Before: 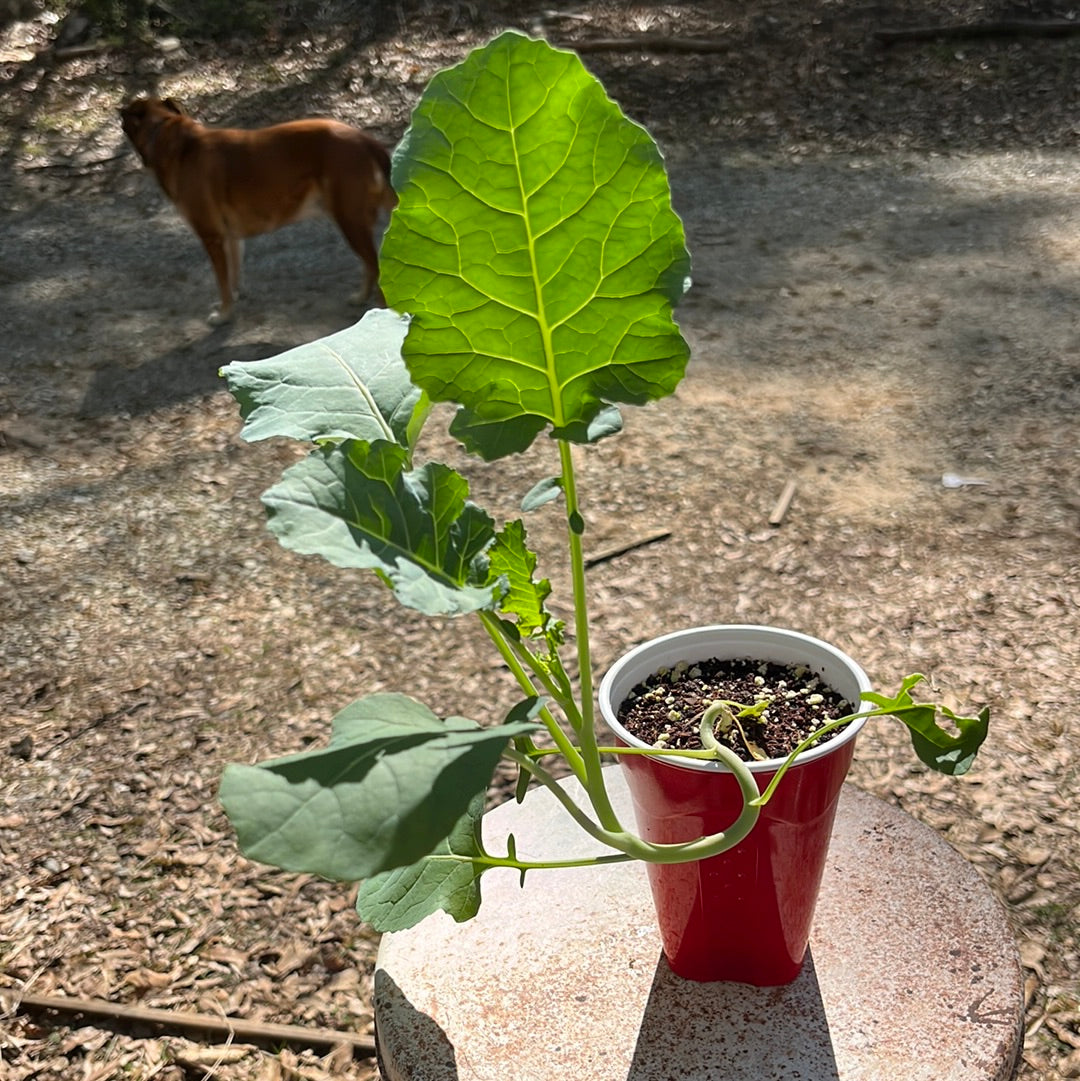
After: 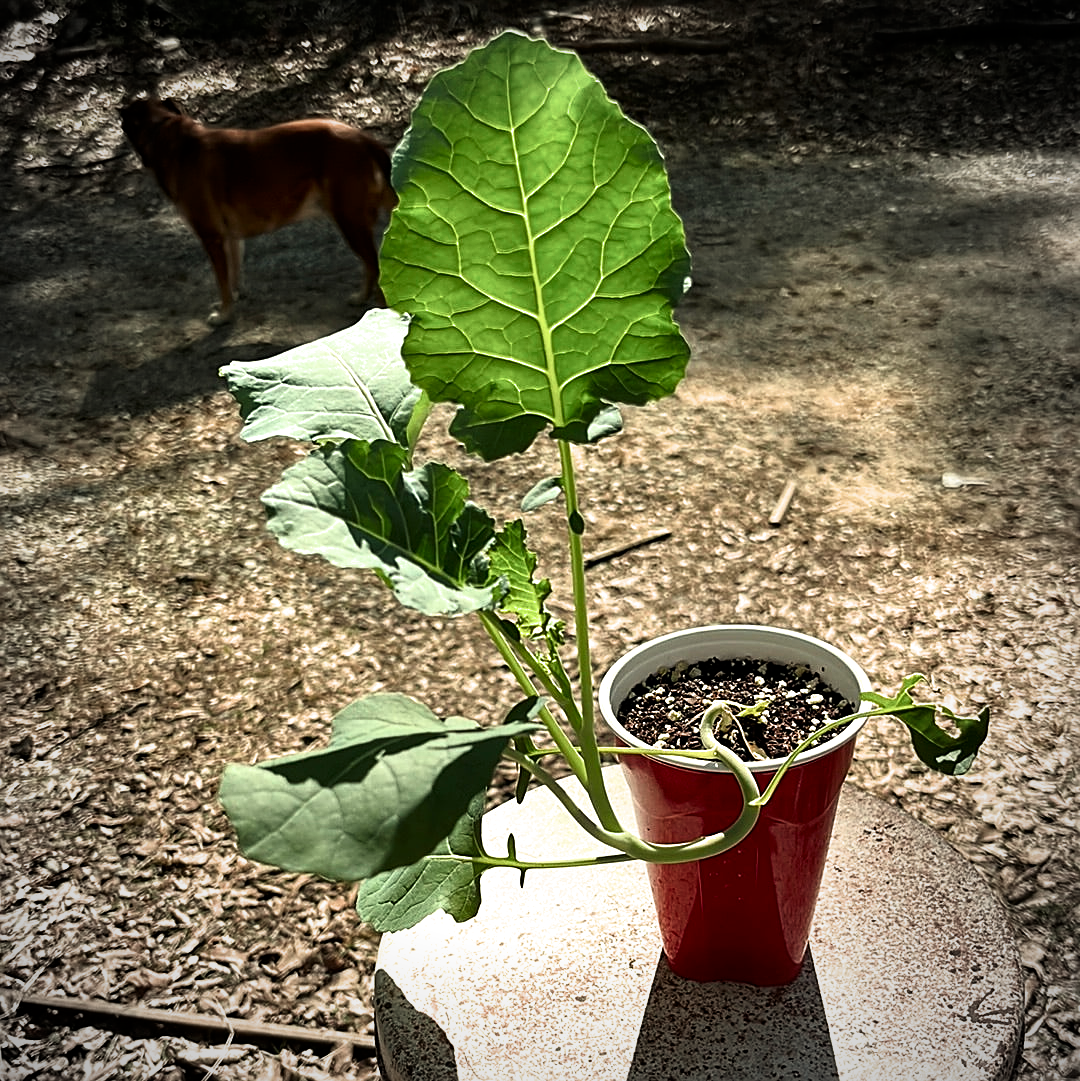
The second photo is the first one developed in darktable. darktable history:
color calibration: x 0.37, y 0.382, temperature 4313.32 K
sharpen: on, module defaults
contrast brightness saturation: brightness -0.09
white balance: red 1.08, blue 0.791
vignetting: fall-off start 74.49%, fall-off radius 65.9%, brightness -0.628, saturation -0.68
filmic rgb: white relative exposure 2.2 EV, hardness 6.97
tone equalizer: on, module defaults
